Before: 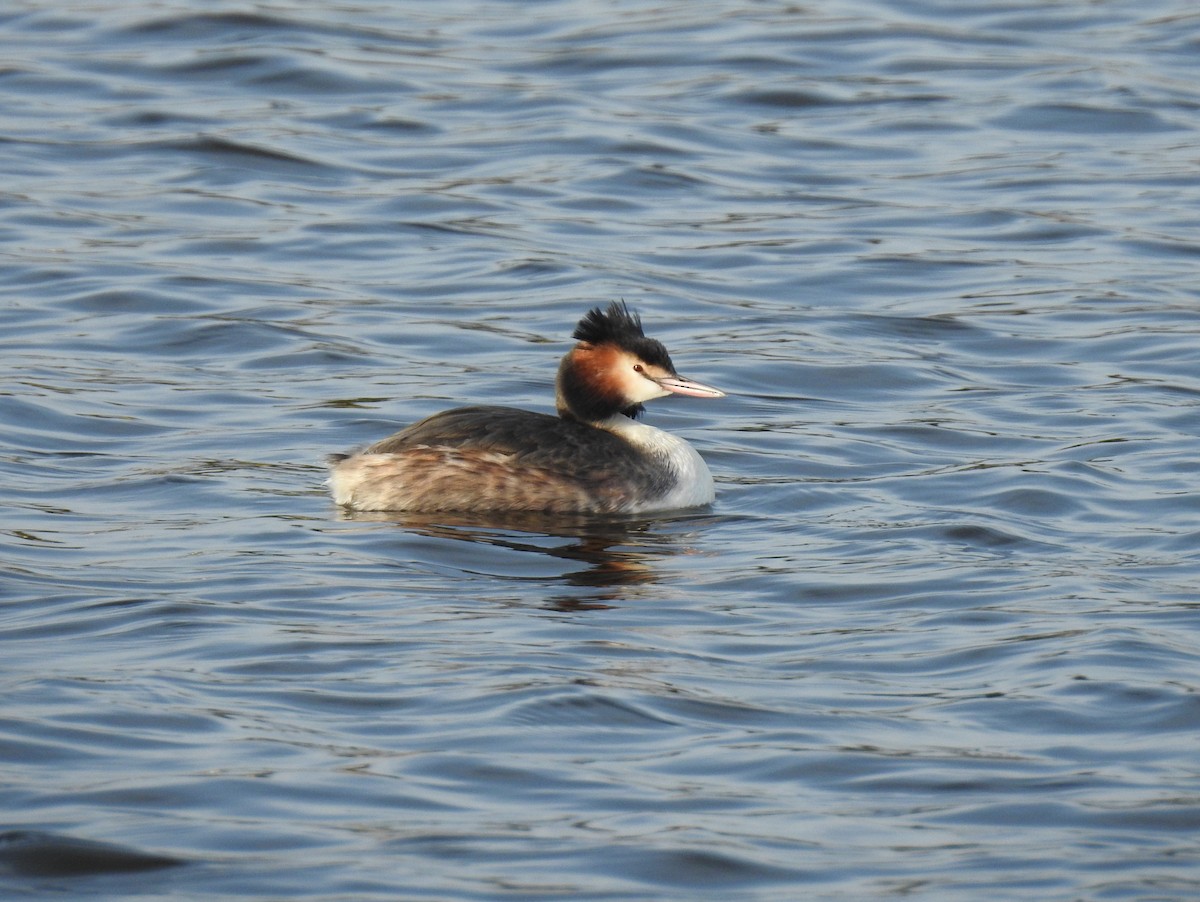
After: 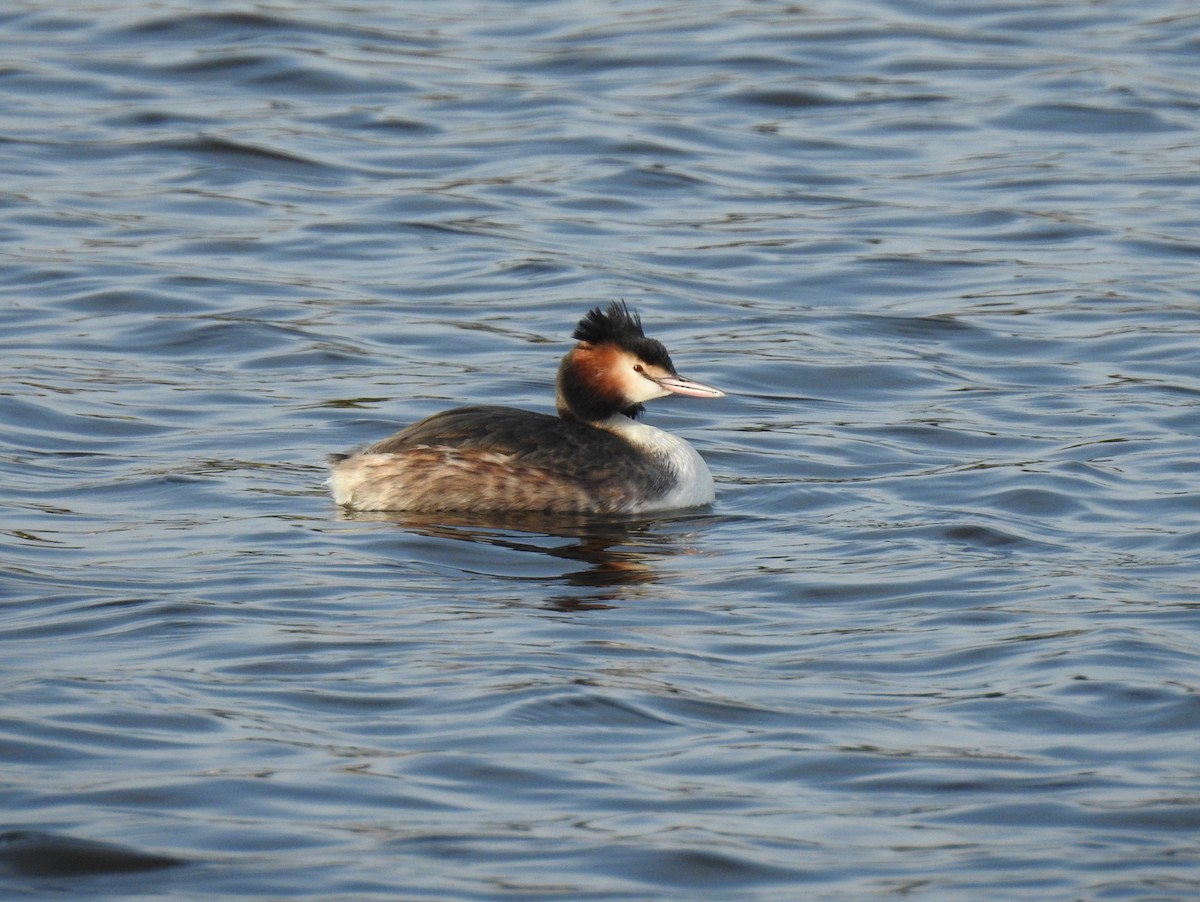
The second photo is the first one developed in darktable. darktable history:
contrast brightness saturation: contrast 0.026, brightness -0.033
